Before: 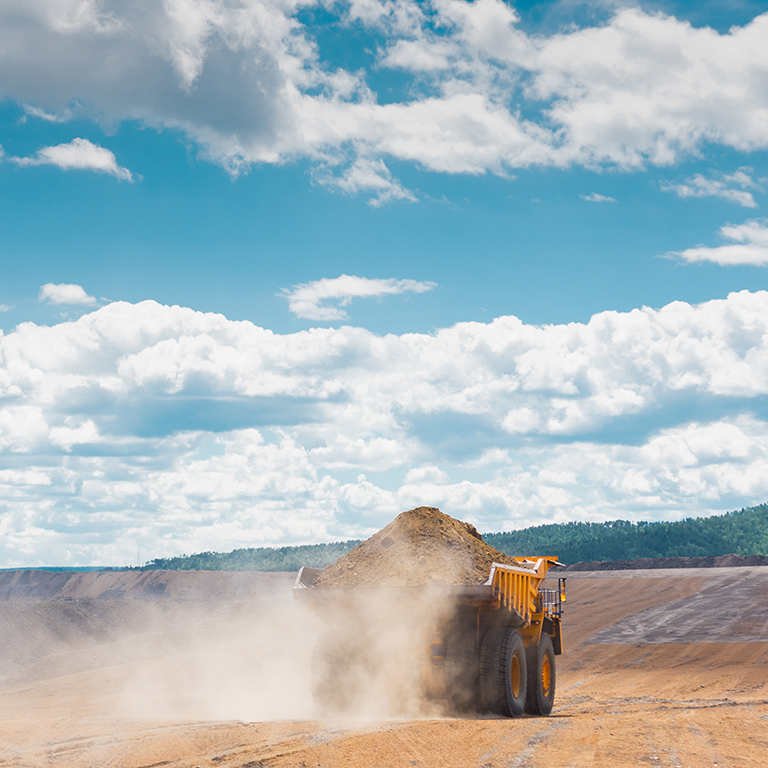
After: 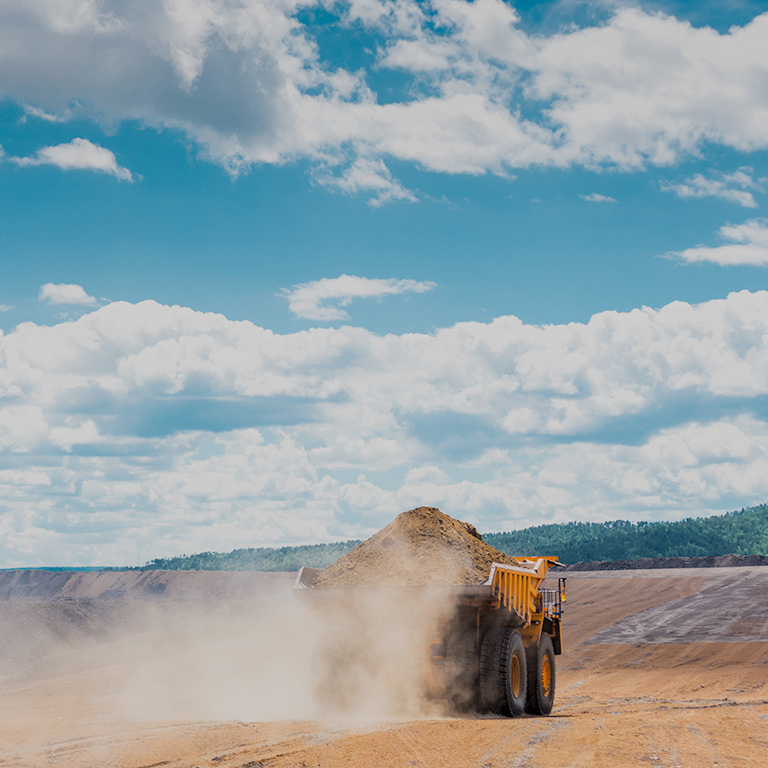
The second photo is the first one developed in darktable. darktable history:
exposure: black level correction -0.003, exposure 0.04 EV, compensate highlight preservation false
filmic rgb: black relative exposure -6.15 EV, white relative exposure 6.96 EV, hardness 2.23, color science v6 (2022)
fill light: on, module defaults
local contrast: detail 130%
